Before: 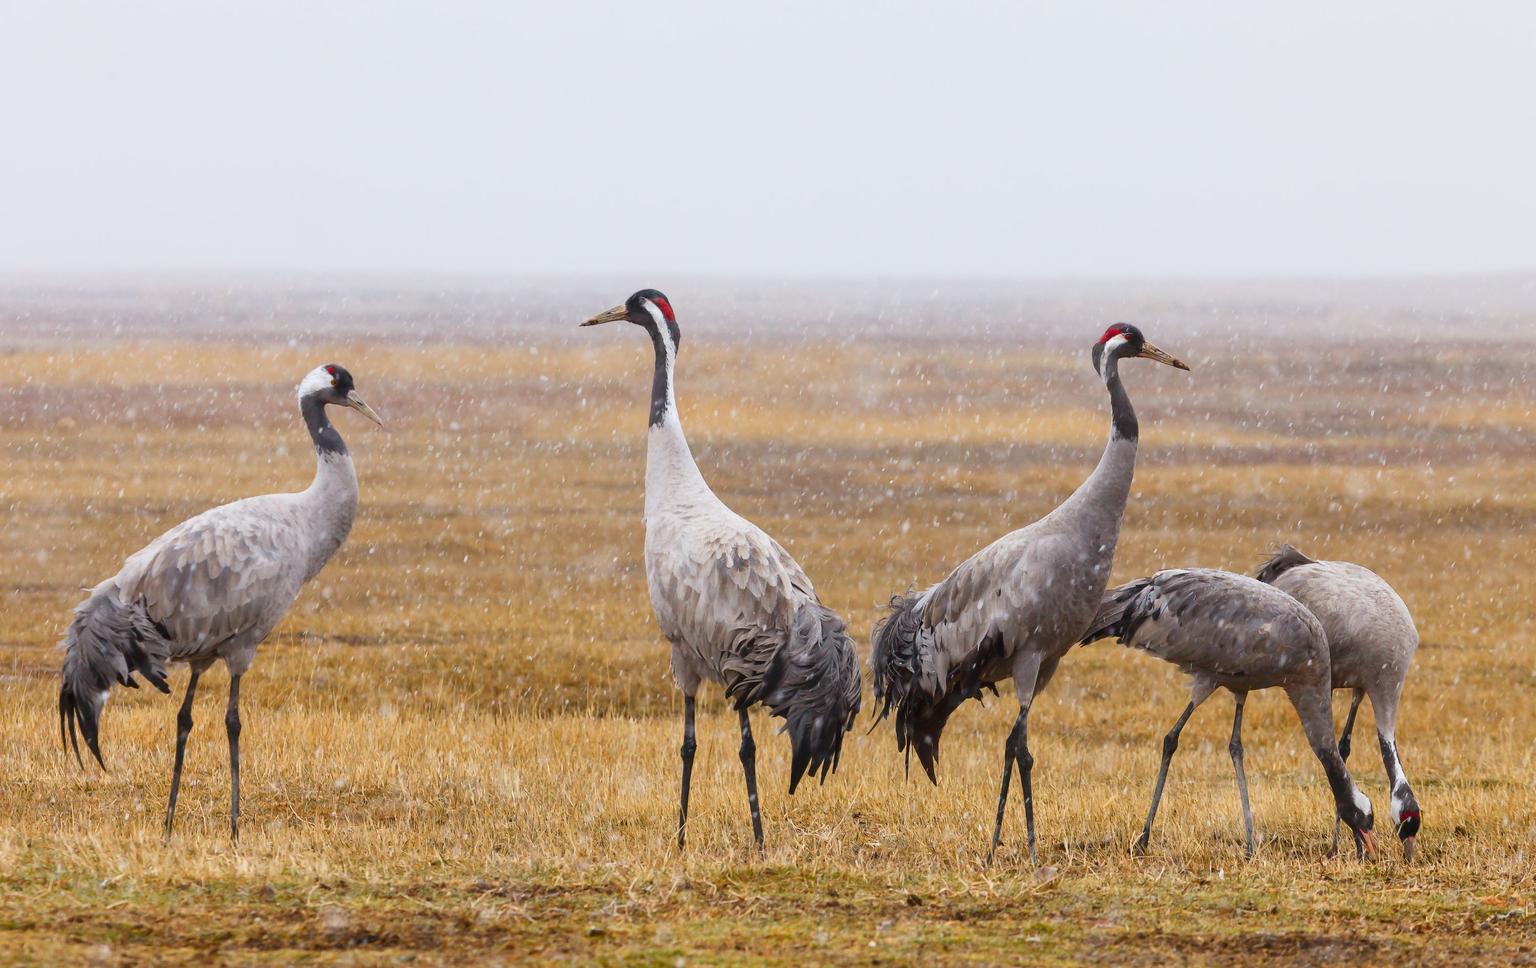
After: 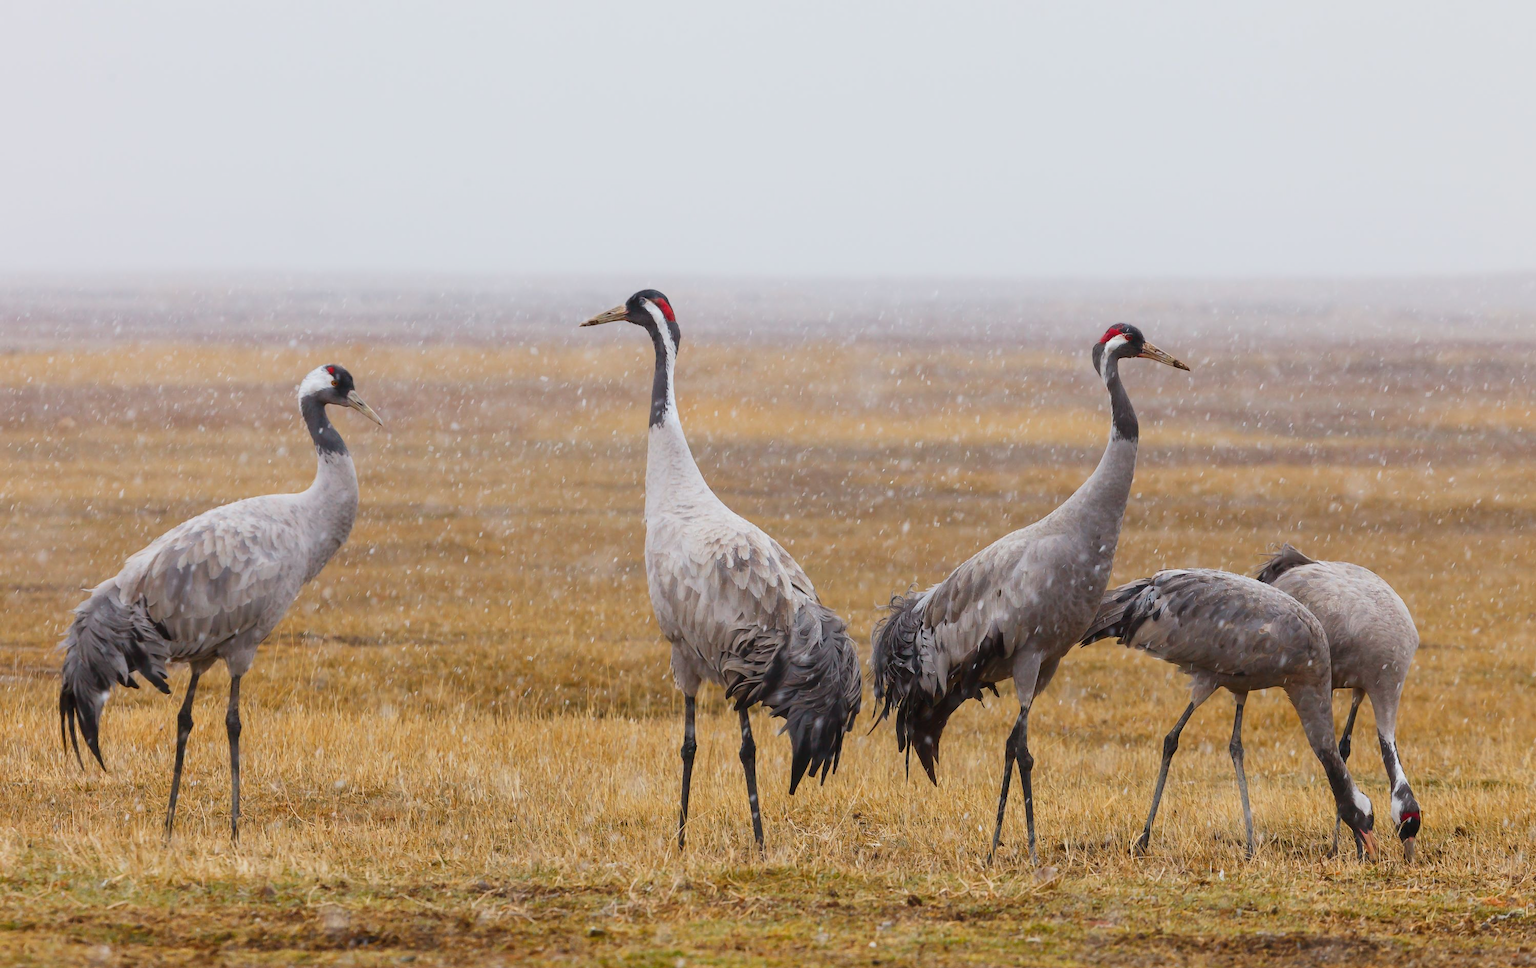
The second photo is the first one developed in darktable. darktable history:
exposure: exposure -0.15 EV, compensate highlight preservation false
local contrast: mode bilateral grid, contrast 100, coarseness 100, detail 90%, midtone range 0.2
